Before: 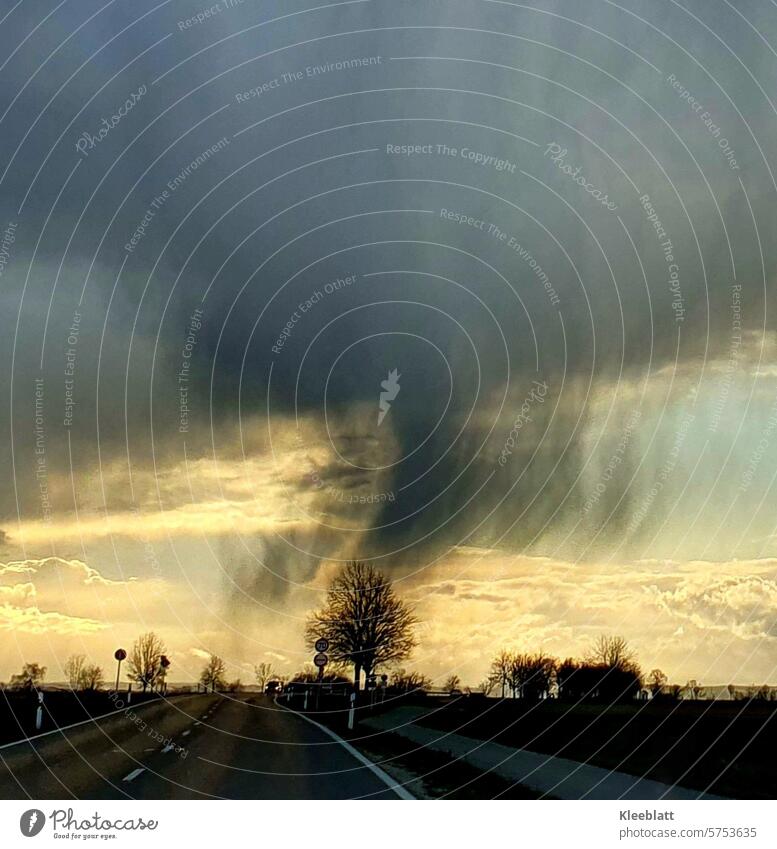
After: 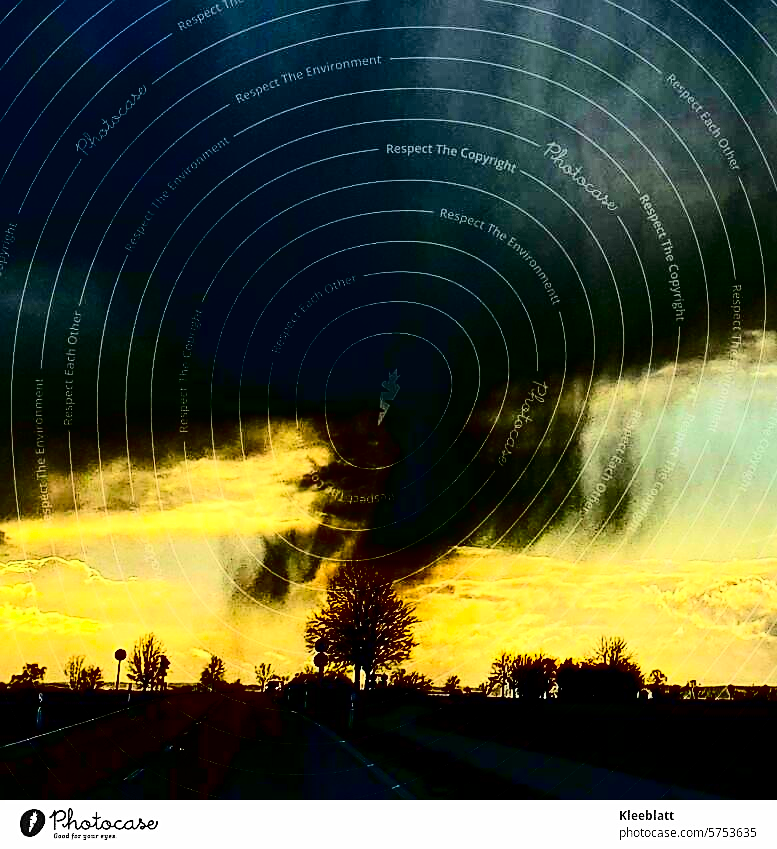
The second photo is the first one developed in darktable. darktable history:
sharpen: on, module defaults
contrast brightness saturation: contrast 0.789, brightness -0.983, saturation 0.999
exposure: exposure -0.04 EV, compensate exposure bias true, compensate highlight preservation false
